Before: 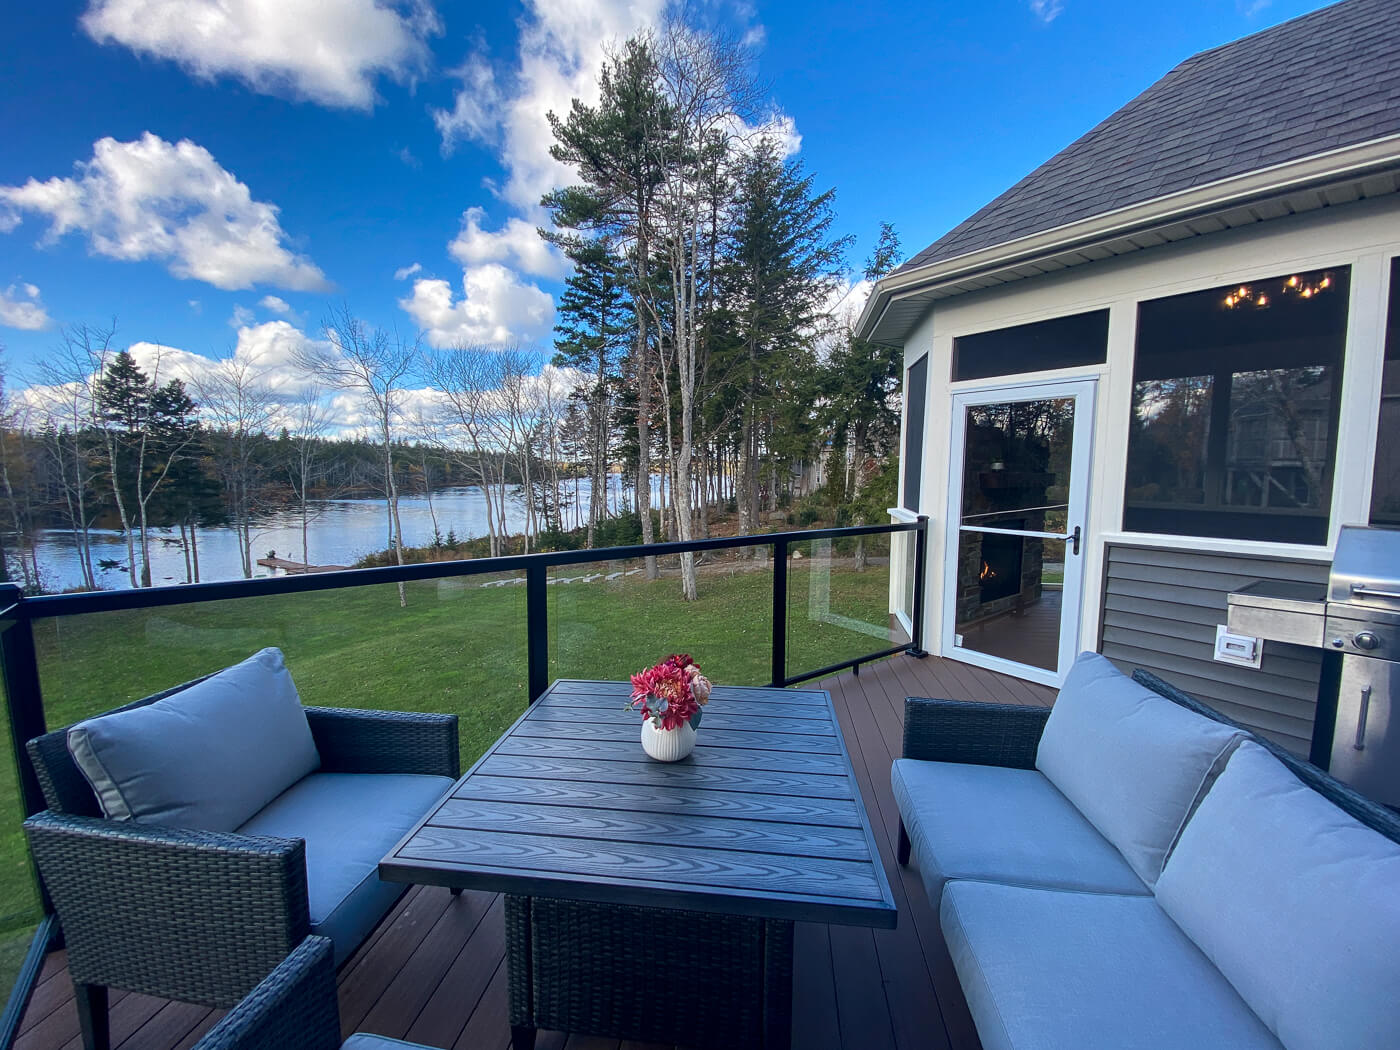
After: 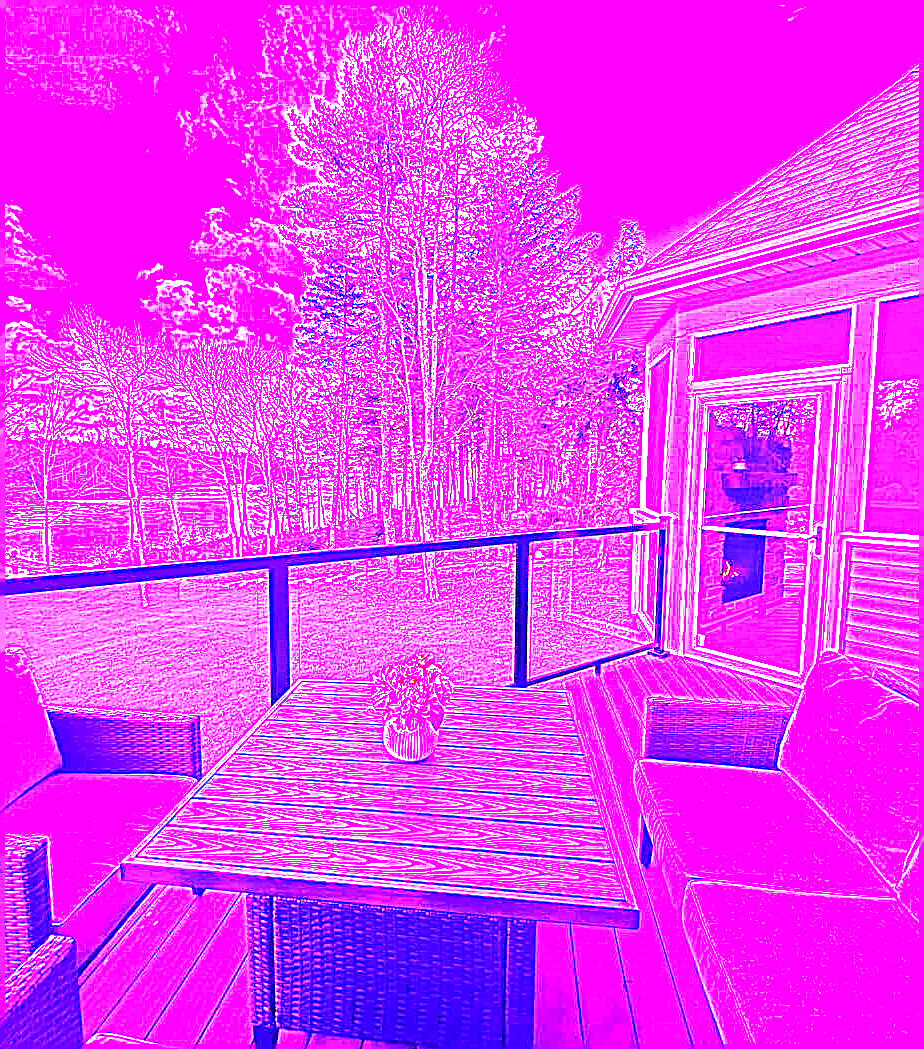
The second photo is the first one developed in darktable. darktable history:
exposure: black level correction 0, exposure 1.379 EV, compensate exposure bias true, compensate highlight preservation false
crop and rotate: left 18.442%, right 15.508%
sharpen: on, module defaults
color correction: highlights a* 1.39, highlights b* 17.83
white balance: red 8, blue 8
